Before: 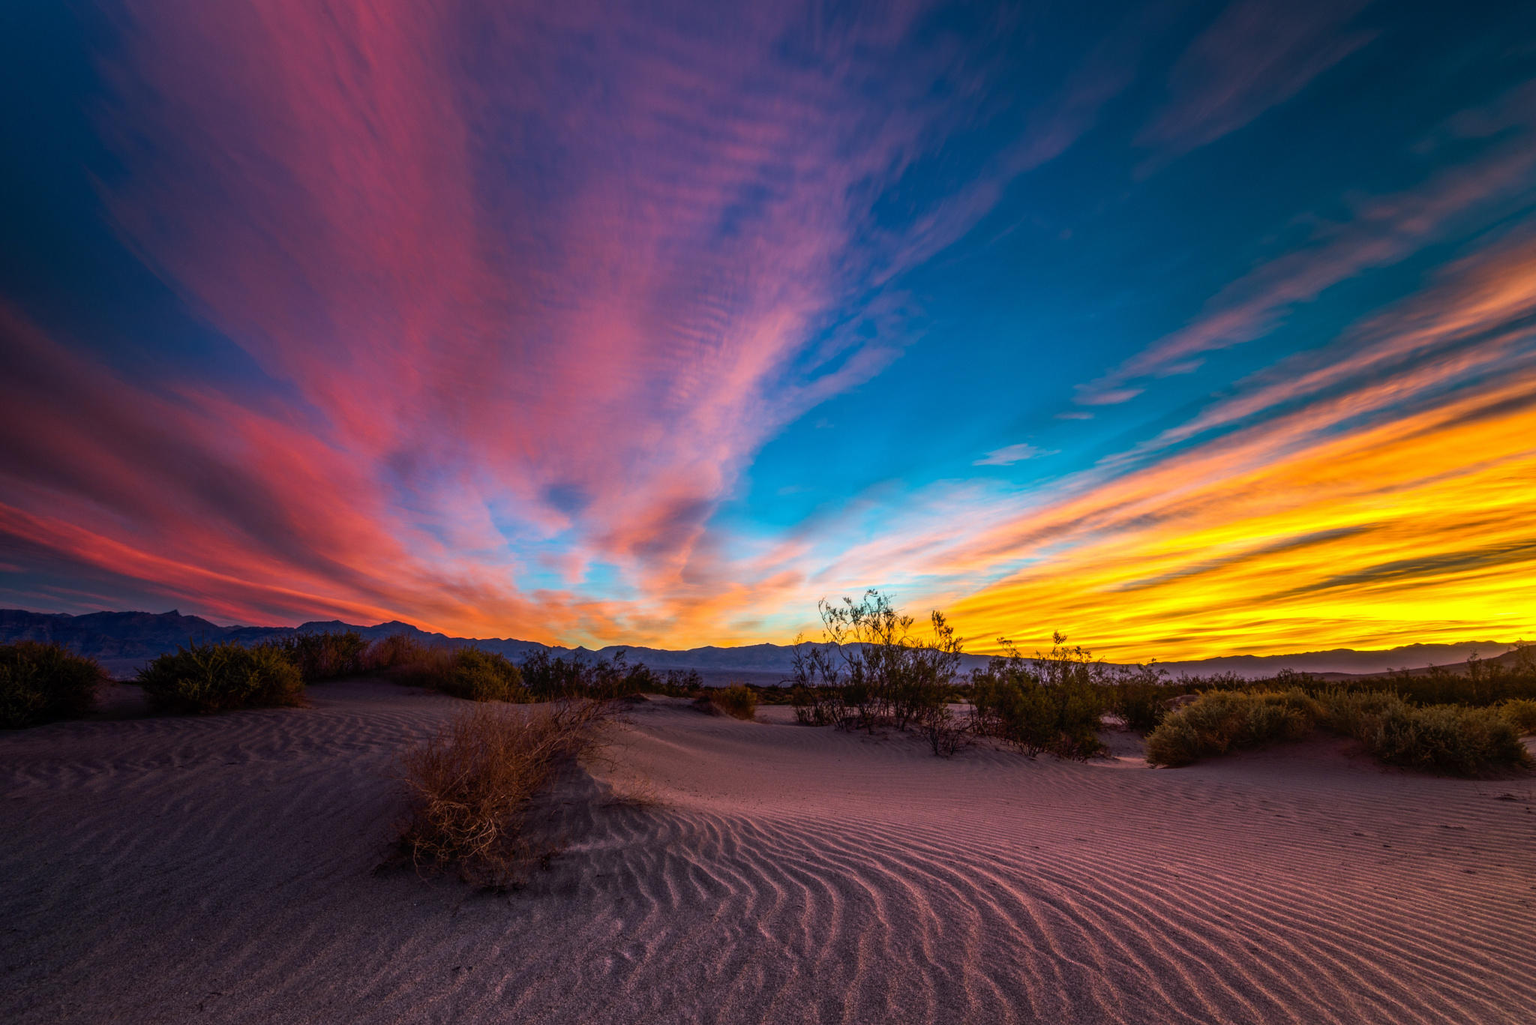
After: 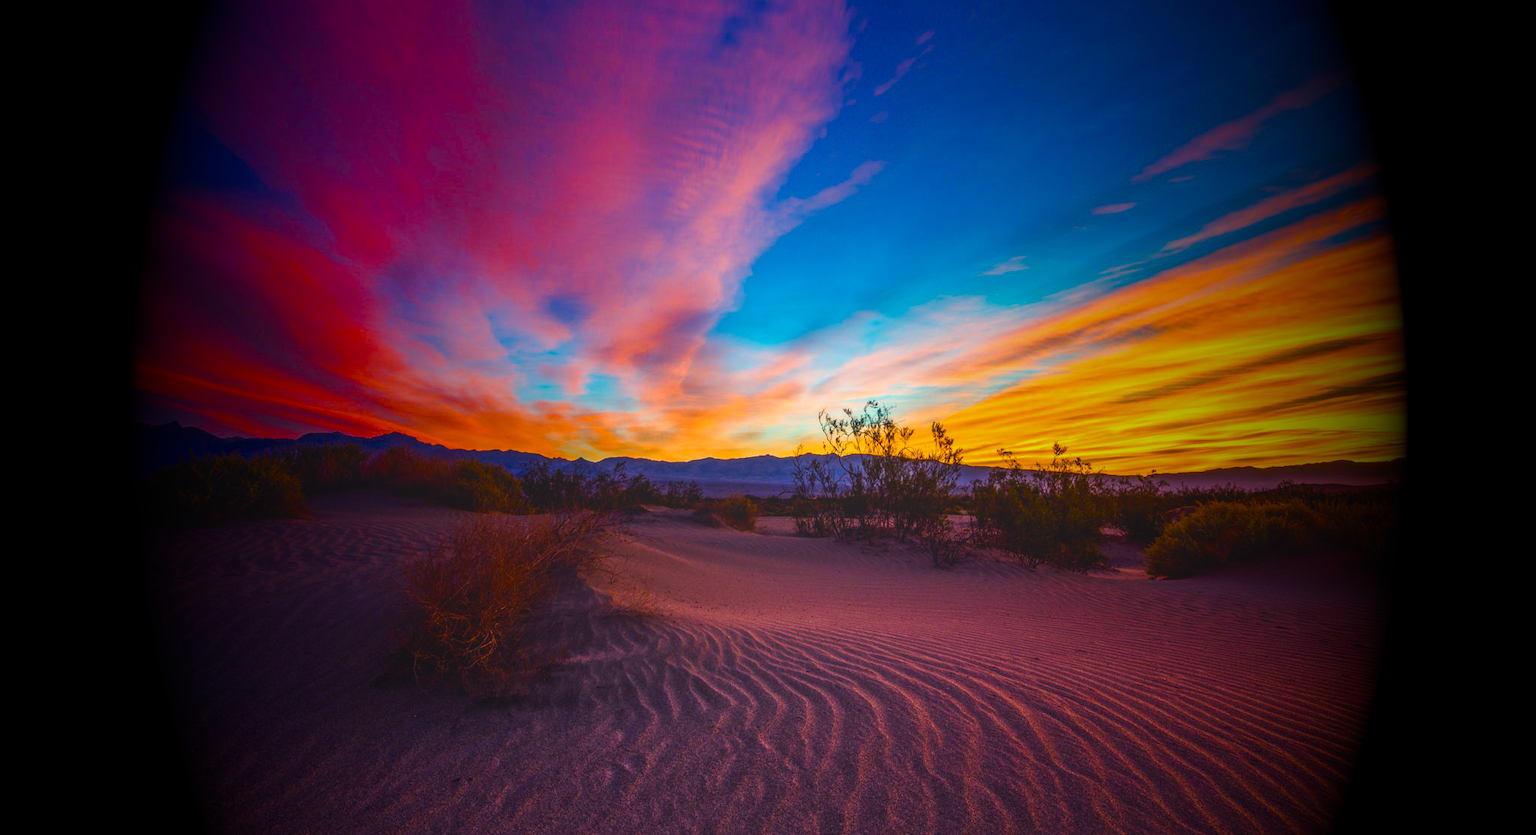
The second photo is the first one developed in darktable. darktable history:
color balance rgb: shadows lift › chroma 3%, shadows lift › hue 280.8°, power › hue 330°, highlights gain › chroma 3%, highlights gain › hue 75.6°, global offset › luminance 1.5%, perceptual saturation grading › global saturation 20%, perceptual saturation grading › highlights -25%, perceptual saturation grading › shadows 50%, global vibrance 30%
crop and rotate: top 18.507%
vignetting: fall-off start 15.9%, fall-off radius 100%, brightness -1, saturation 0.5, width/height ratio 0.719
